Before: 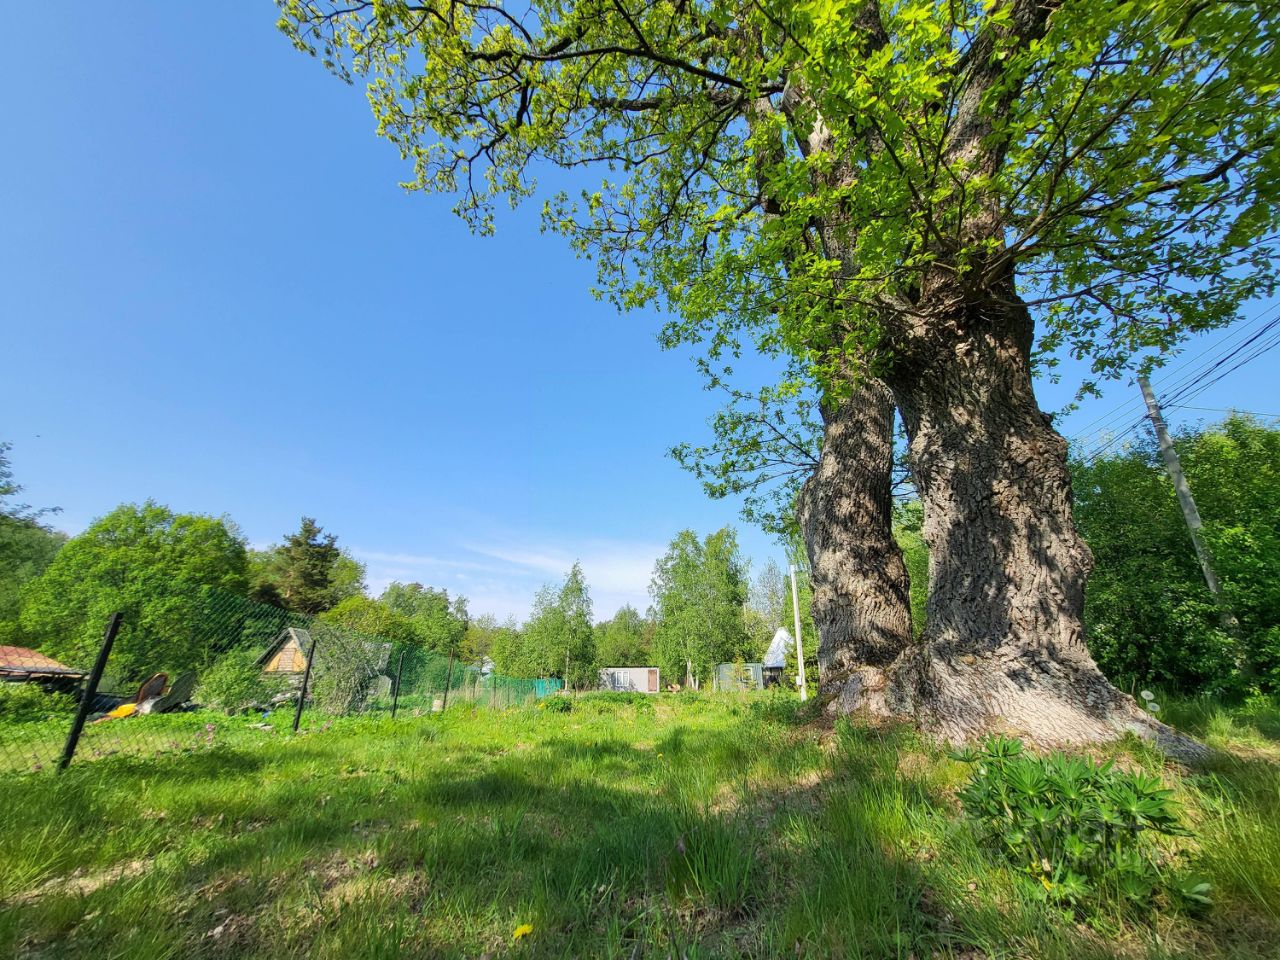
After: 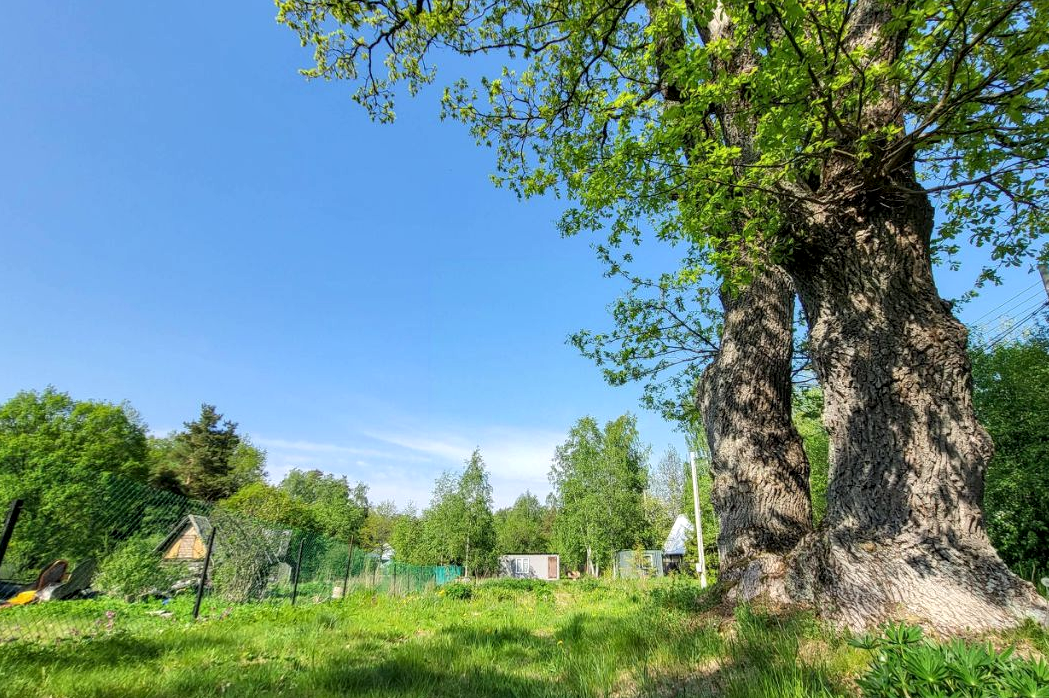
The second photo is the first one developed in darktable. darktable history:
local contrast: detail 130%
crop: left 7.856%, top 11.836%, right 10.12%, bottom 15.387%
